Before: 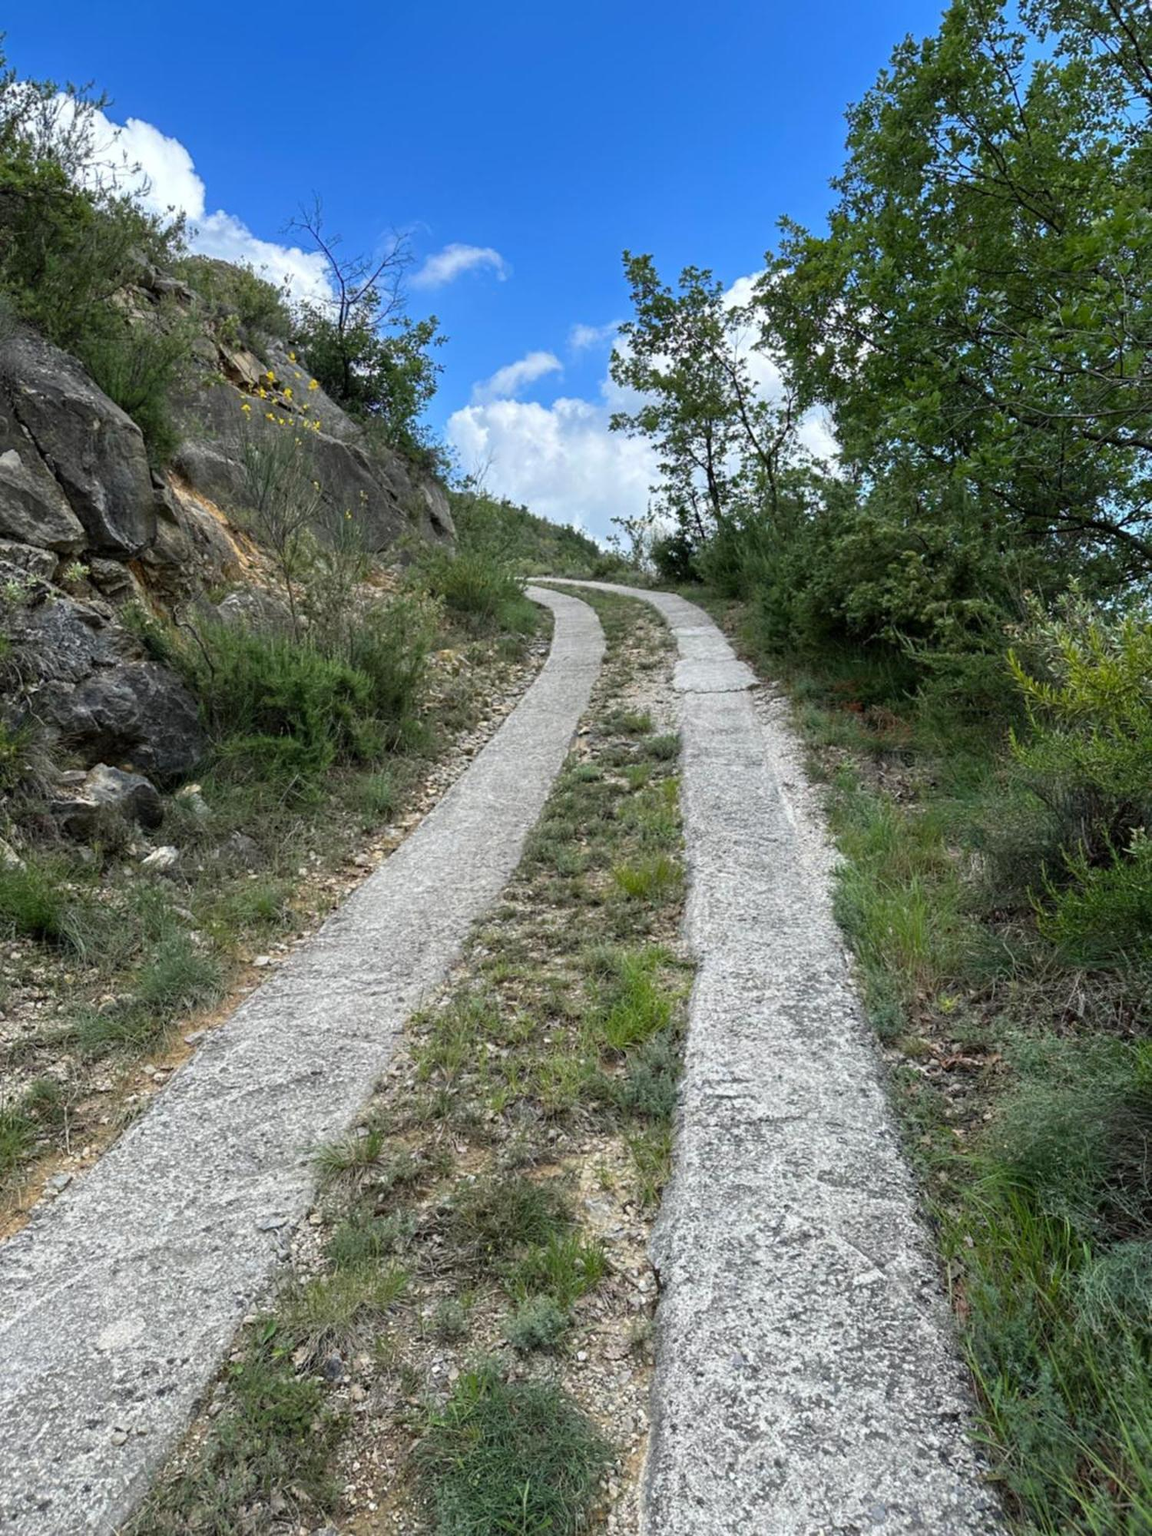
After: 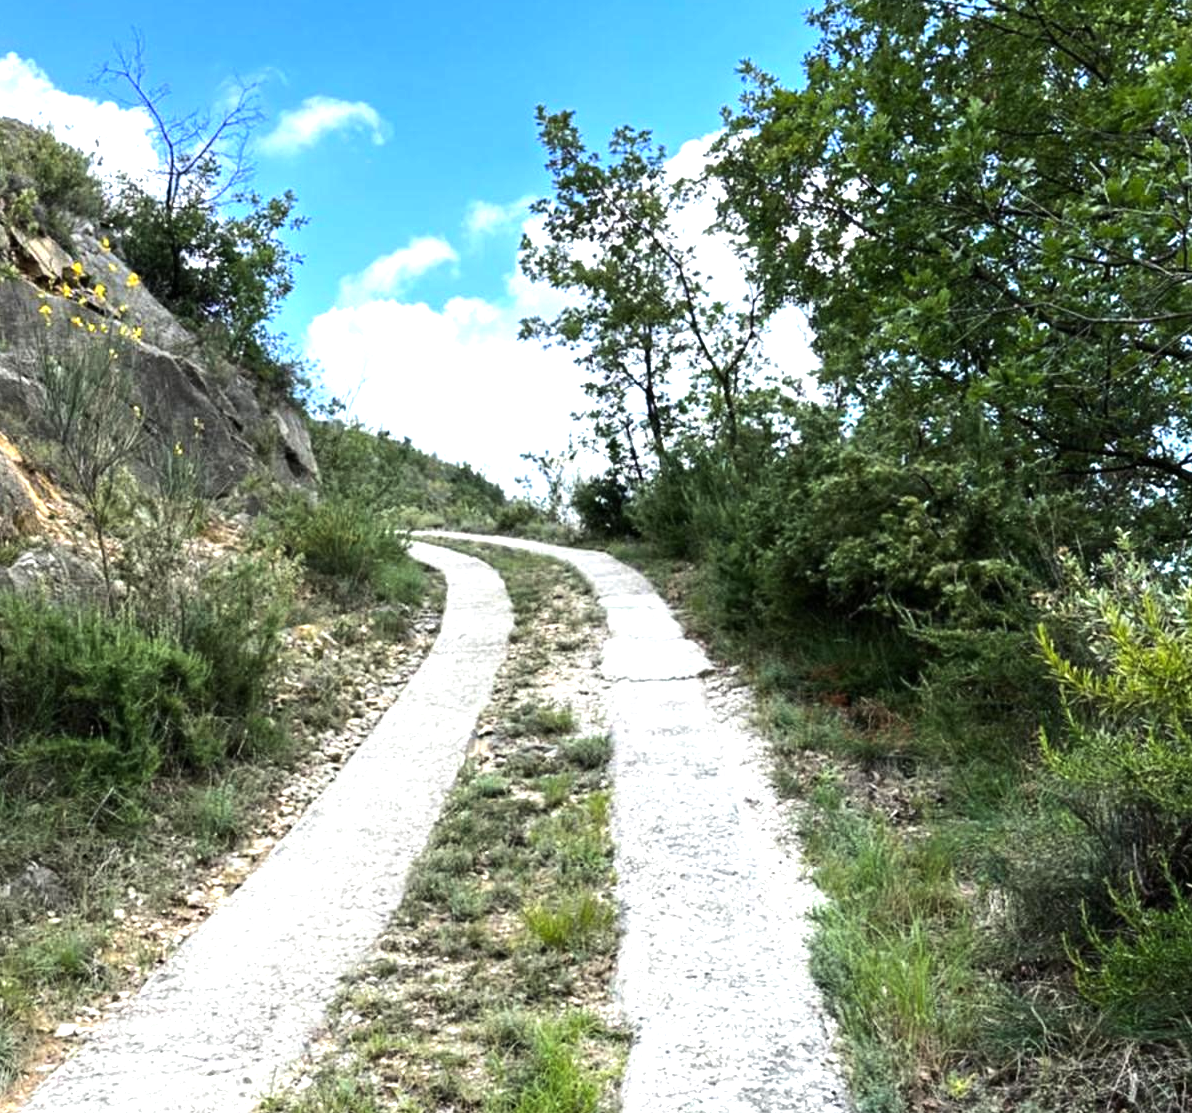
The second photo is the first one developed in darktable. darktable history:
exposure: exposure 0.559 EV, compensate highlight preservation false
rotate and perspective: automatic cropping off
tone equalizer: -8 EV -0.75 EV, -7 EV -0.7 EV, -6 EV -0.6 EV, -5 EV -0.4 EV, -3 EV 0.4 EV, -2 EV 0.6 EV, -1 EV 0.7 EV, +0 EV 0.75 EV, edges refinement/feathering 500, mask exposure compensation -1.57 EV, preserve details no
crop: left 18.38%, top 11.092%, right 2.134%, bottom 33.217%
